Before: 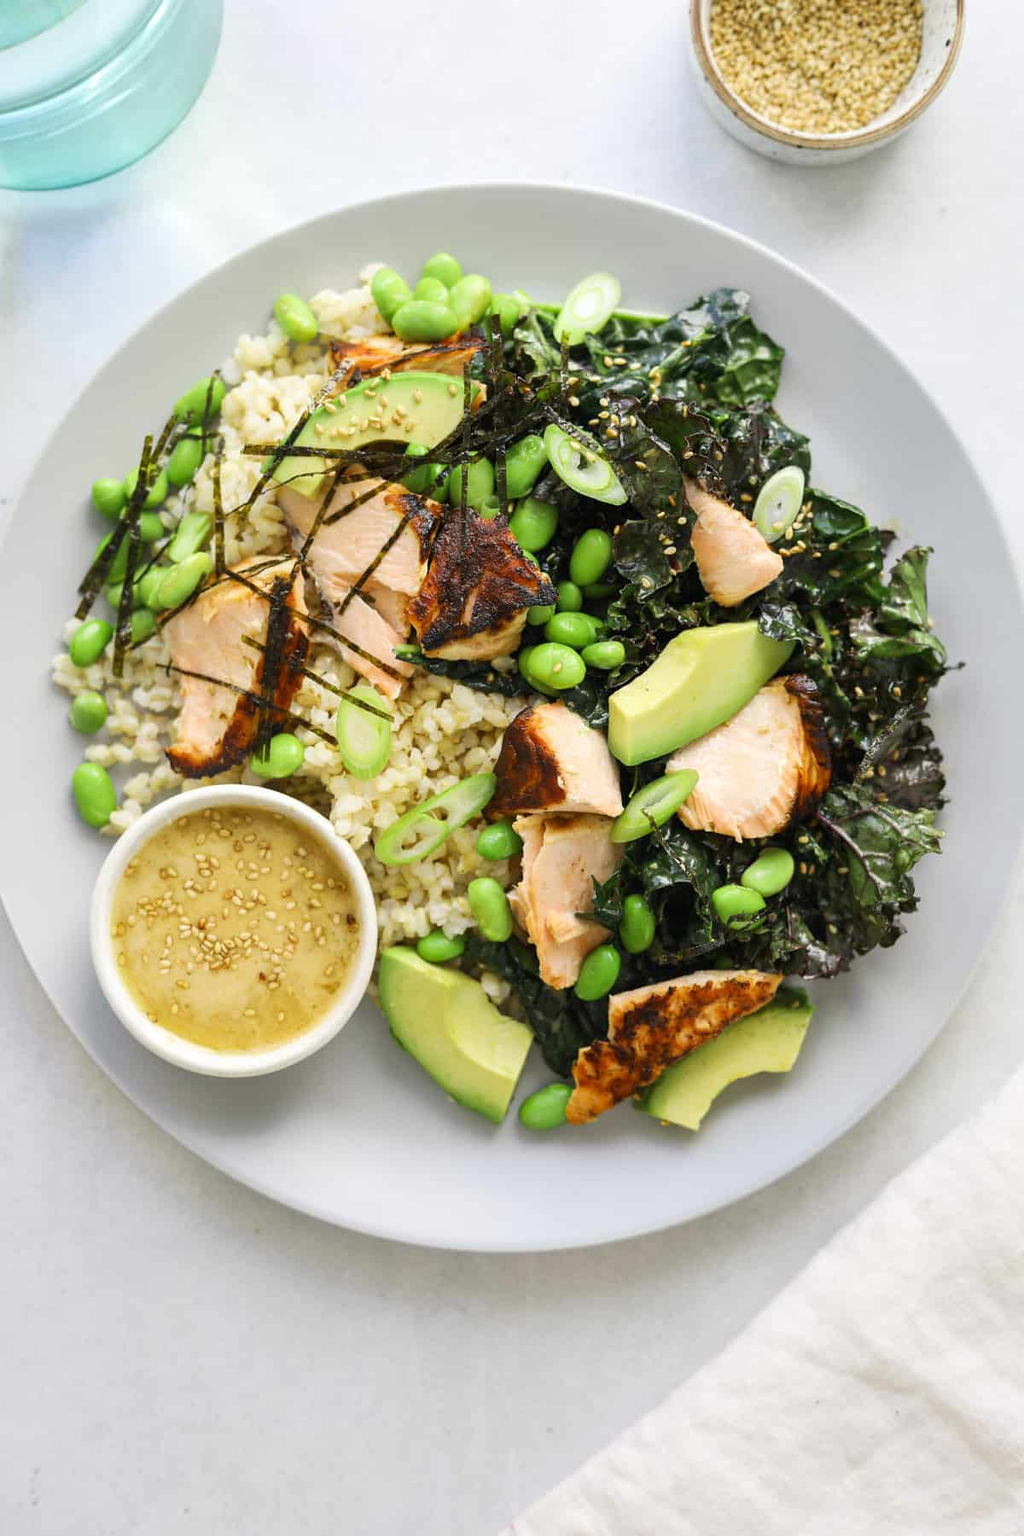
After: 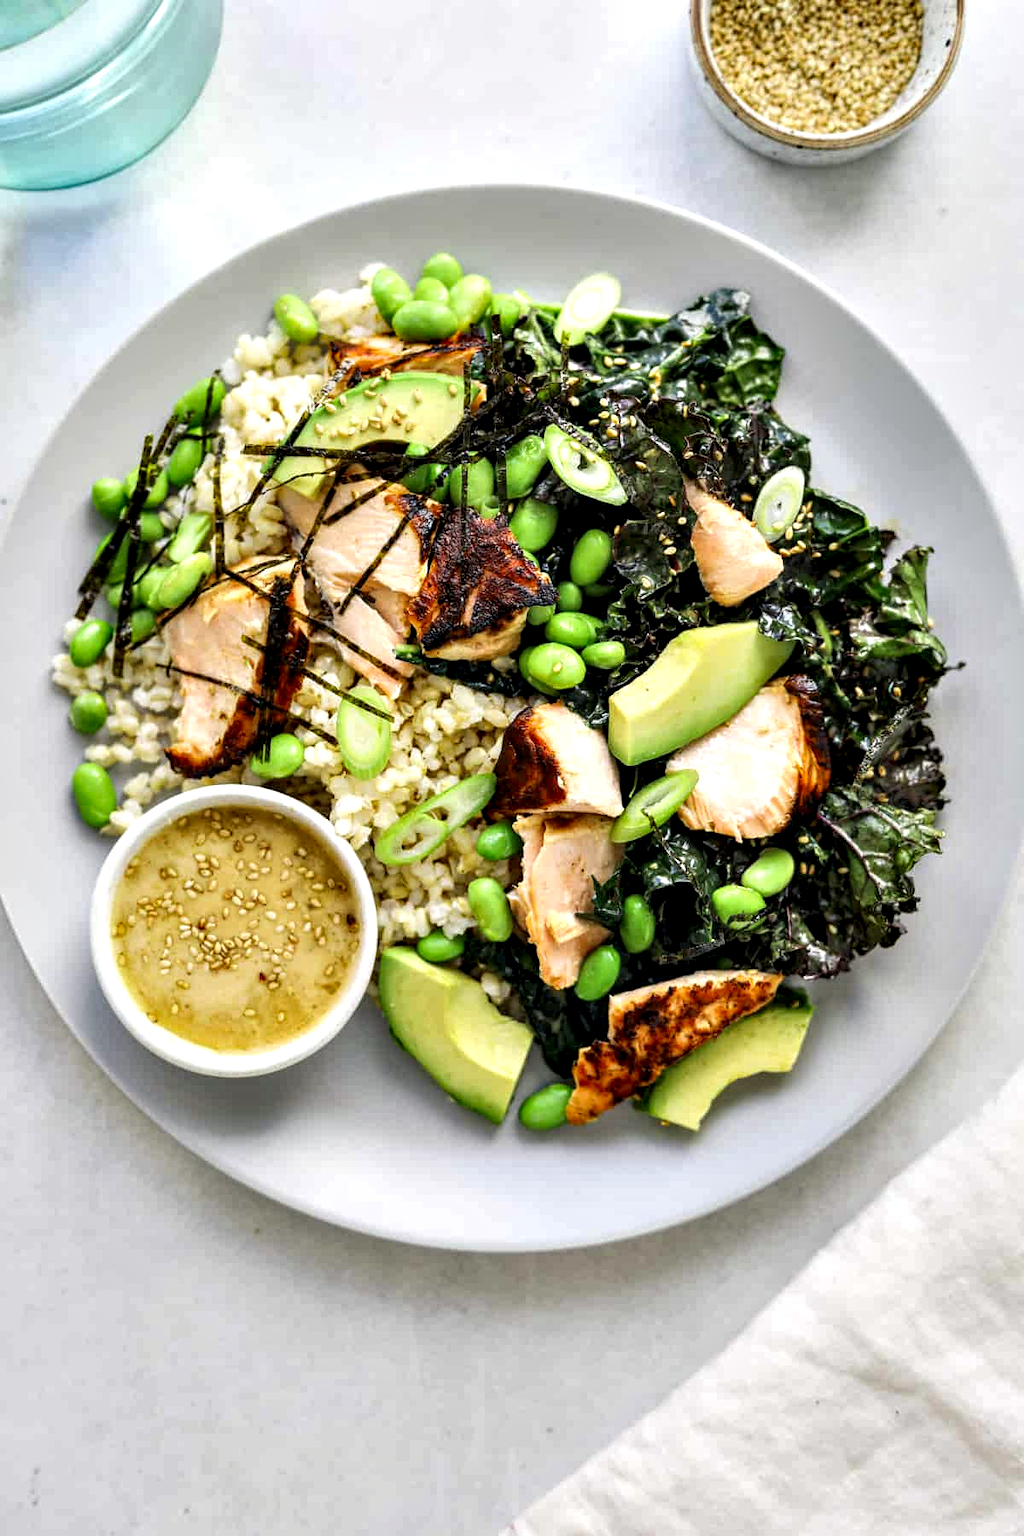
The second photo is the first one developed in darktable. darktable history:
contrast equalizer: octaves 7, y [[0.6 ×6], [0.55 ×6], [0 ×6], [0 ×6], [0 ×6]]
local contrast: on, module defaults
